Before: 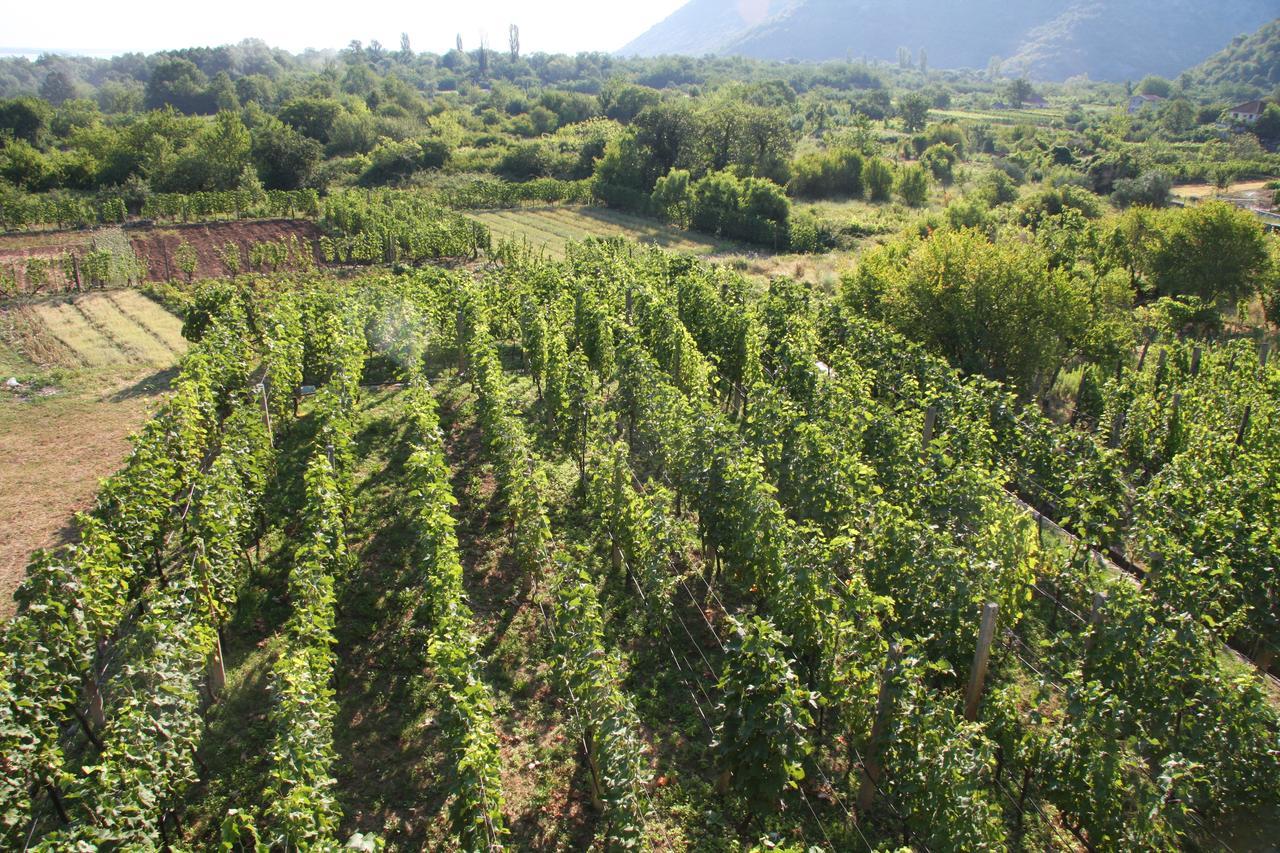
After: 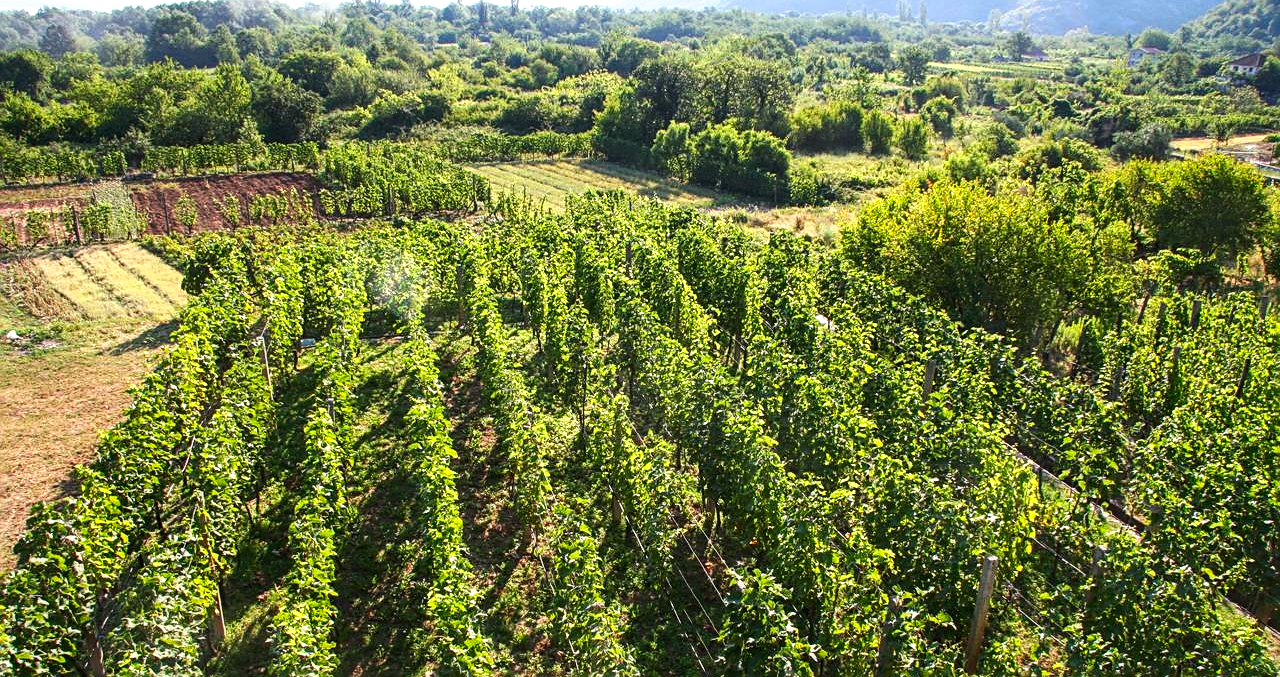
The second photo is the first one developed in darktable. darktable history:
contrast brightness saturation: contrast 0.156, saturation 0.331
crop and rotate: top 5.657%, bottom 14.943%
sharpen: on, module defaults
tone curve: curves: ch0 [(0, 0) (0.003, 0.002) (0.011, 0.01) (0.025, 0.022) (0.044, 0.039) (0.069, 0.061) (0.1, 0.088) (0.136, 0.126) (0.177, 0.167) (0.224, 0.211) (0.277, 0.27) (0.335, 0.335) (0.399, 0.407) (0.468, 0.485) (0.543, 0.569) (0.623, 0.659) (0.709, 0.756) (0.801, 0.851) (0.898, 0.961) (1, 1)], preserve colors none
local contrast: on, module defaults
